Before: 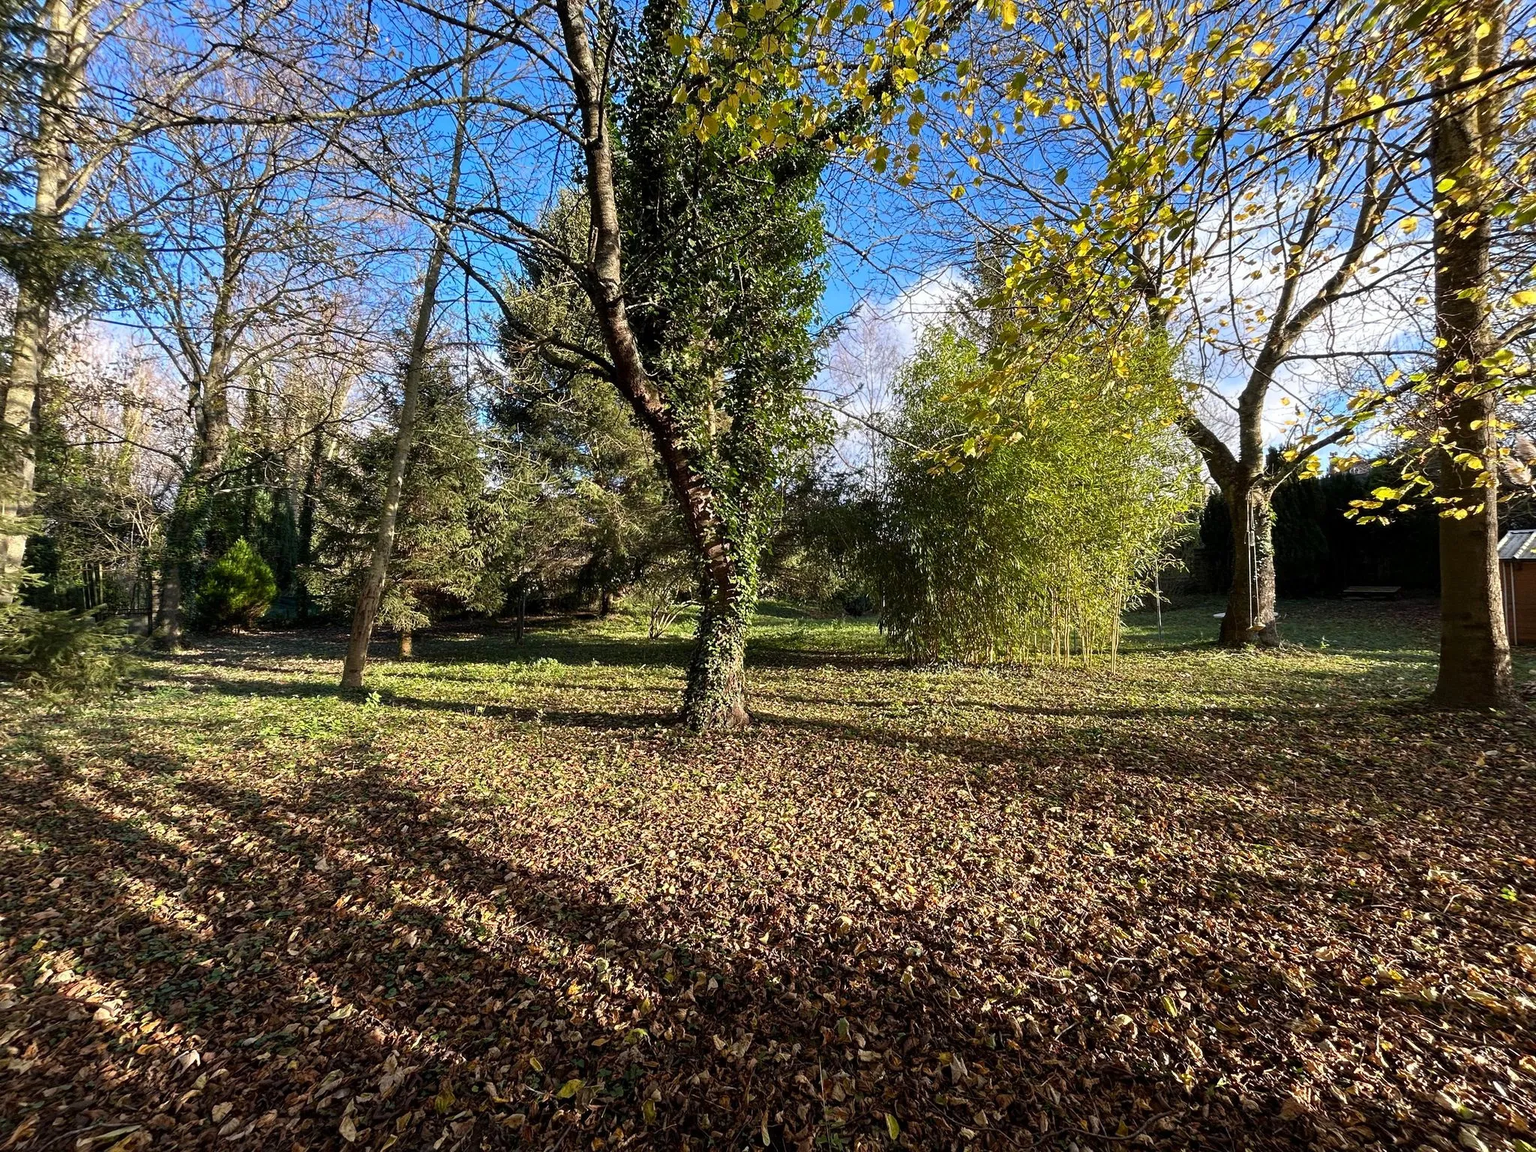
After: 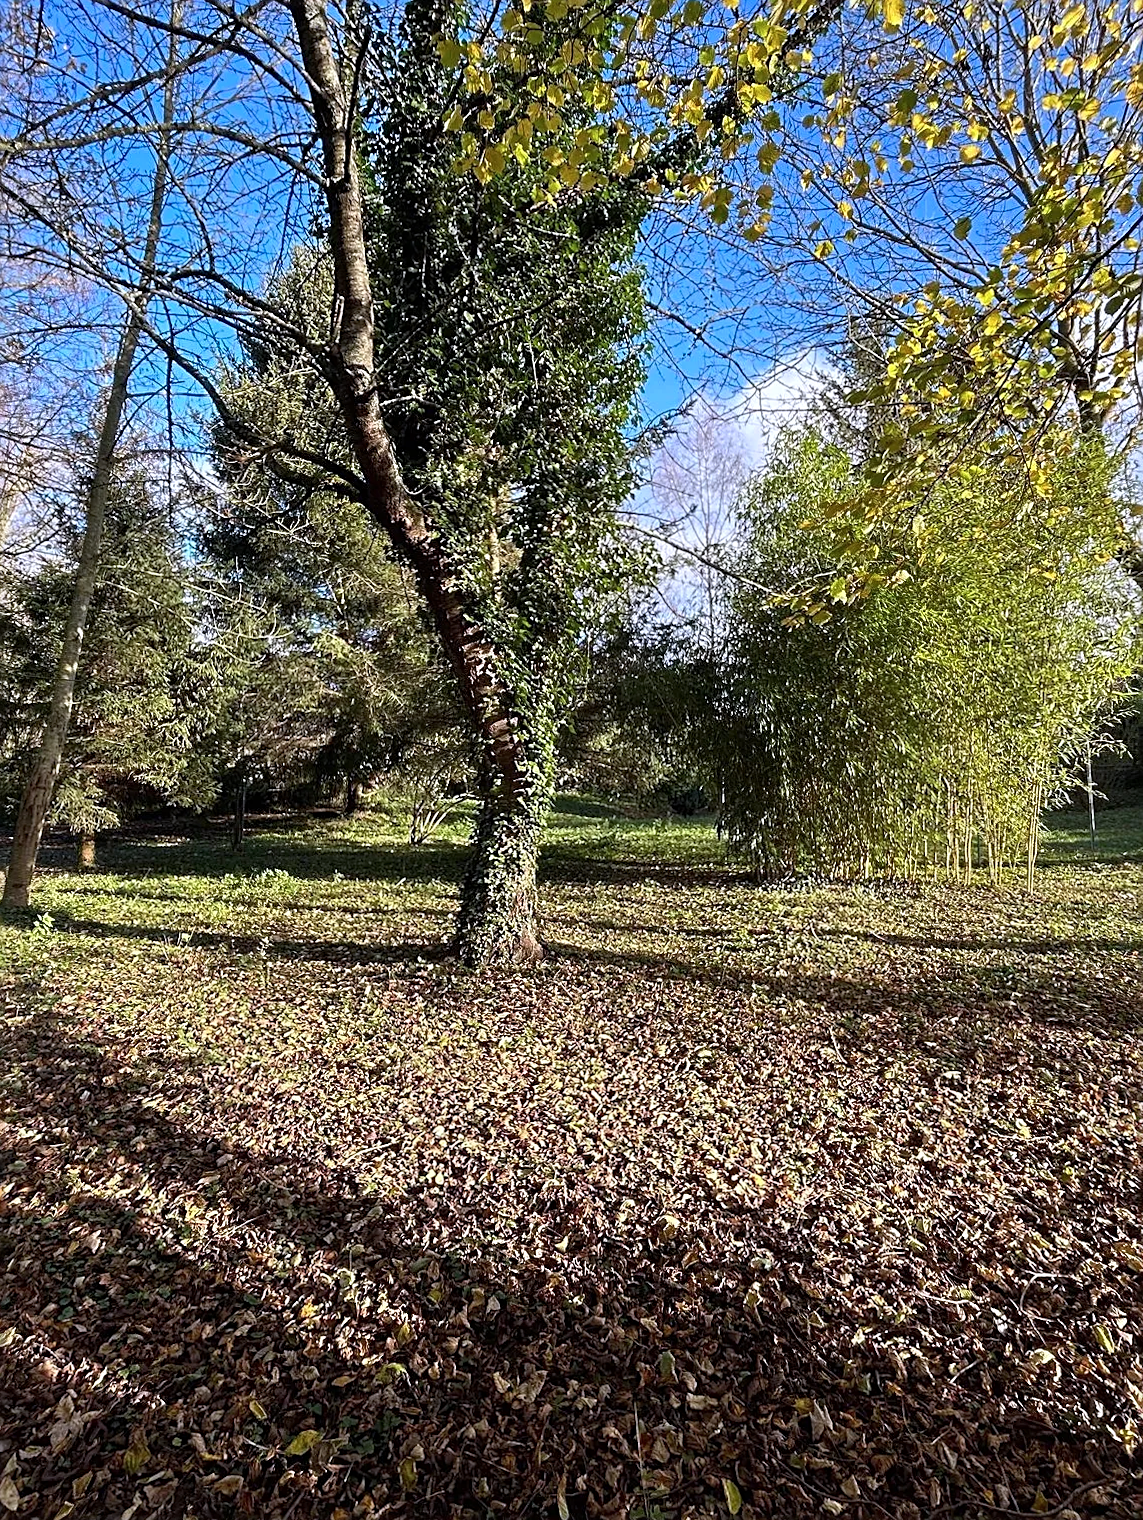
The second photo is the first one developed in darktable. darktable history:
color calibration: illuminant as shot in camera, x 0.358, y 0.373, temperature 4628.91 K
sharpen: on, module defaults
crop: left 21.674%, right 22.086%
rotate and perspective: rotation 0.192°, lens shift (horizontal) -0.015, crop left 0.005, crop right 0.996, crop top 0.006, crop bottom 0.99
